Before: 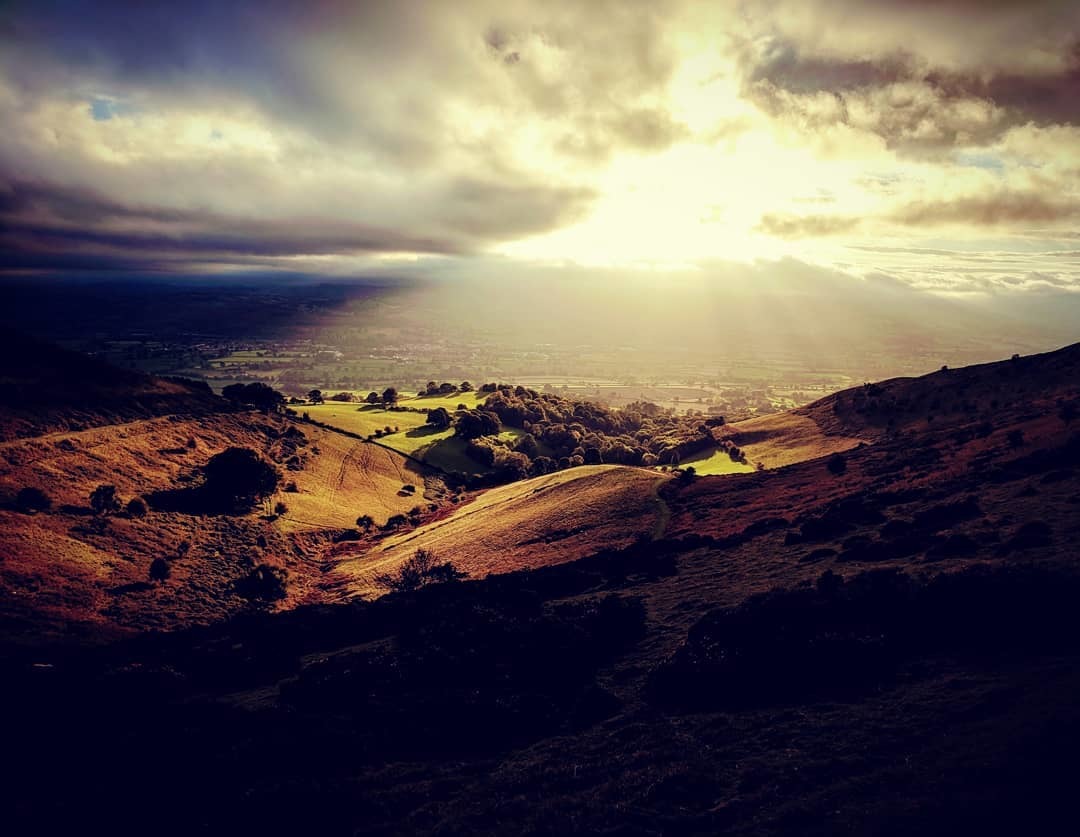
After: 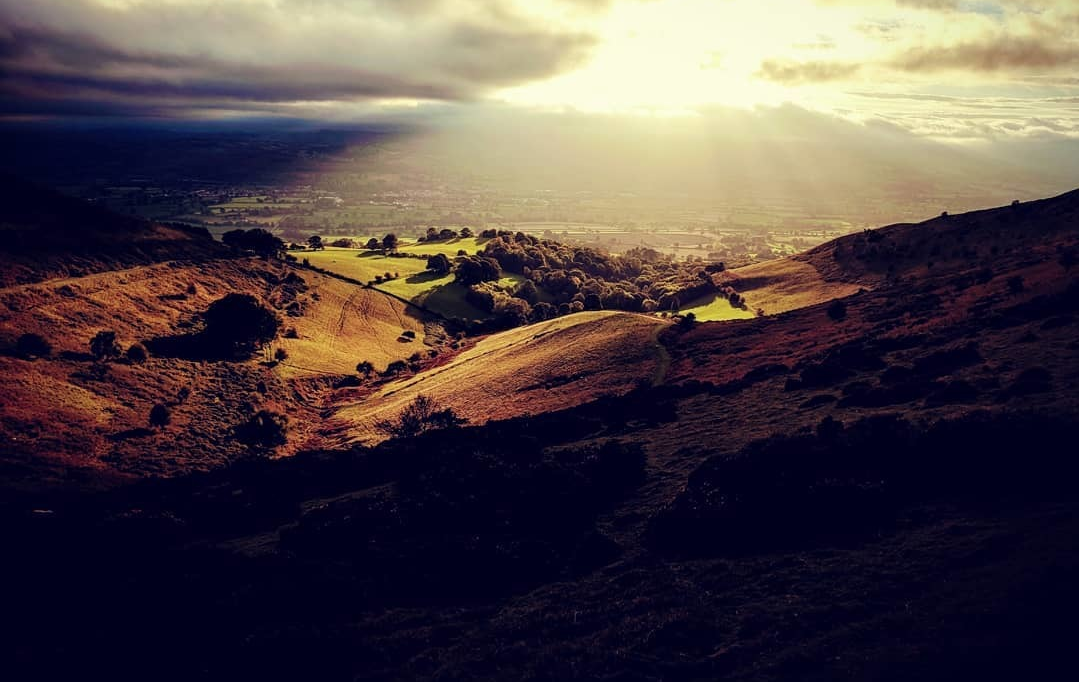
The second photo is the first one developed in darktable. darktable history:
crop and rotate: top 18.457%
